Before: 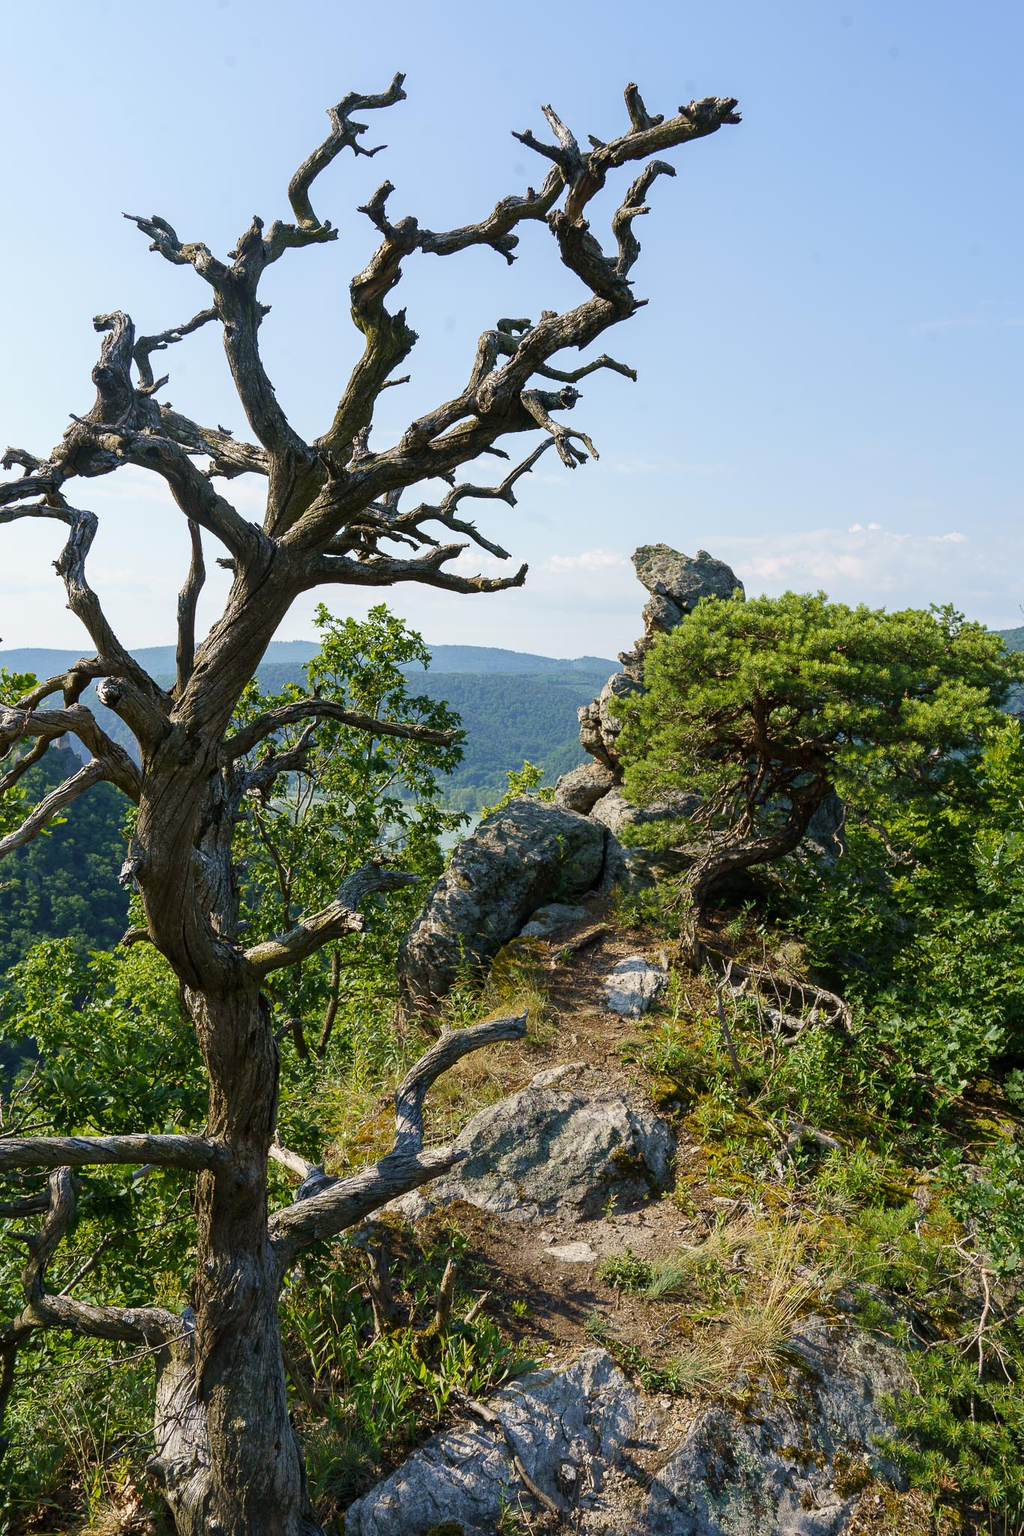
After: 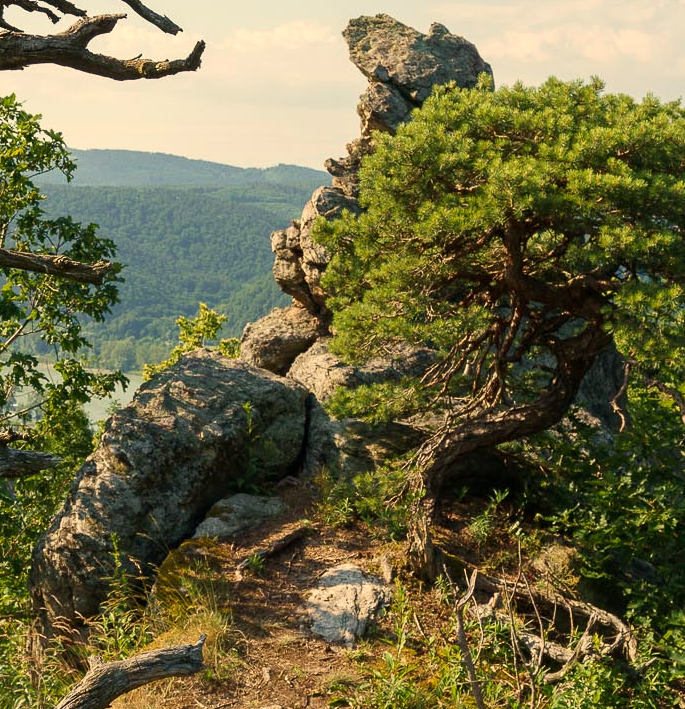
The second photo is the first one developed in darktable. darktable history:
white balance: red 1.123, blue 0.83
crop: left 36.607%, top 34.735%, right 13.146%, bottom 30.611%
levels: levels [0, 0.498, 0.996]
